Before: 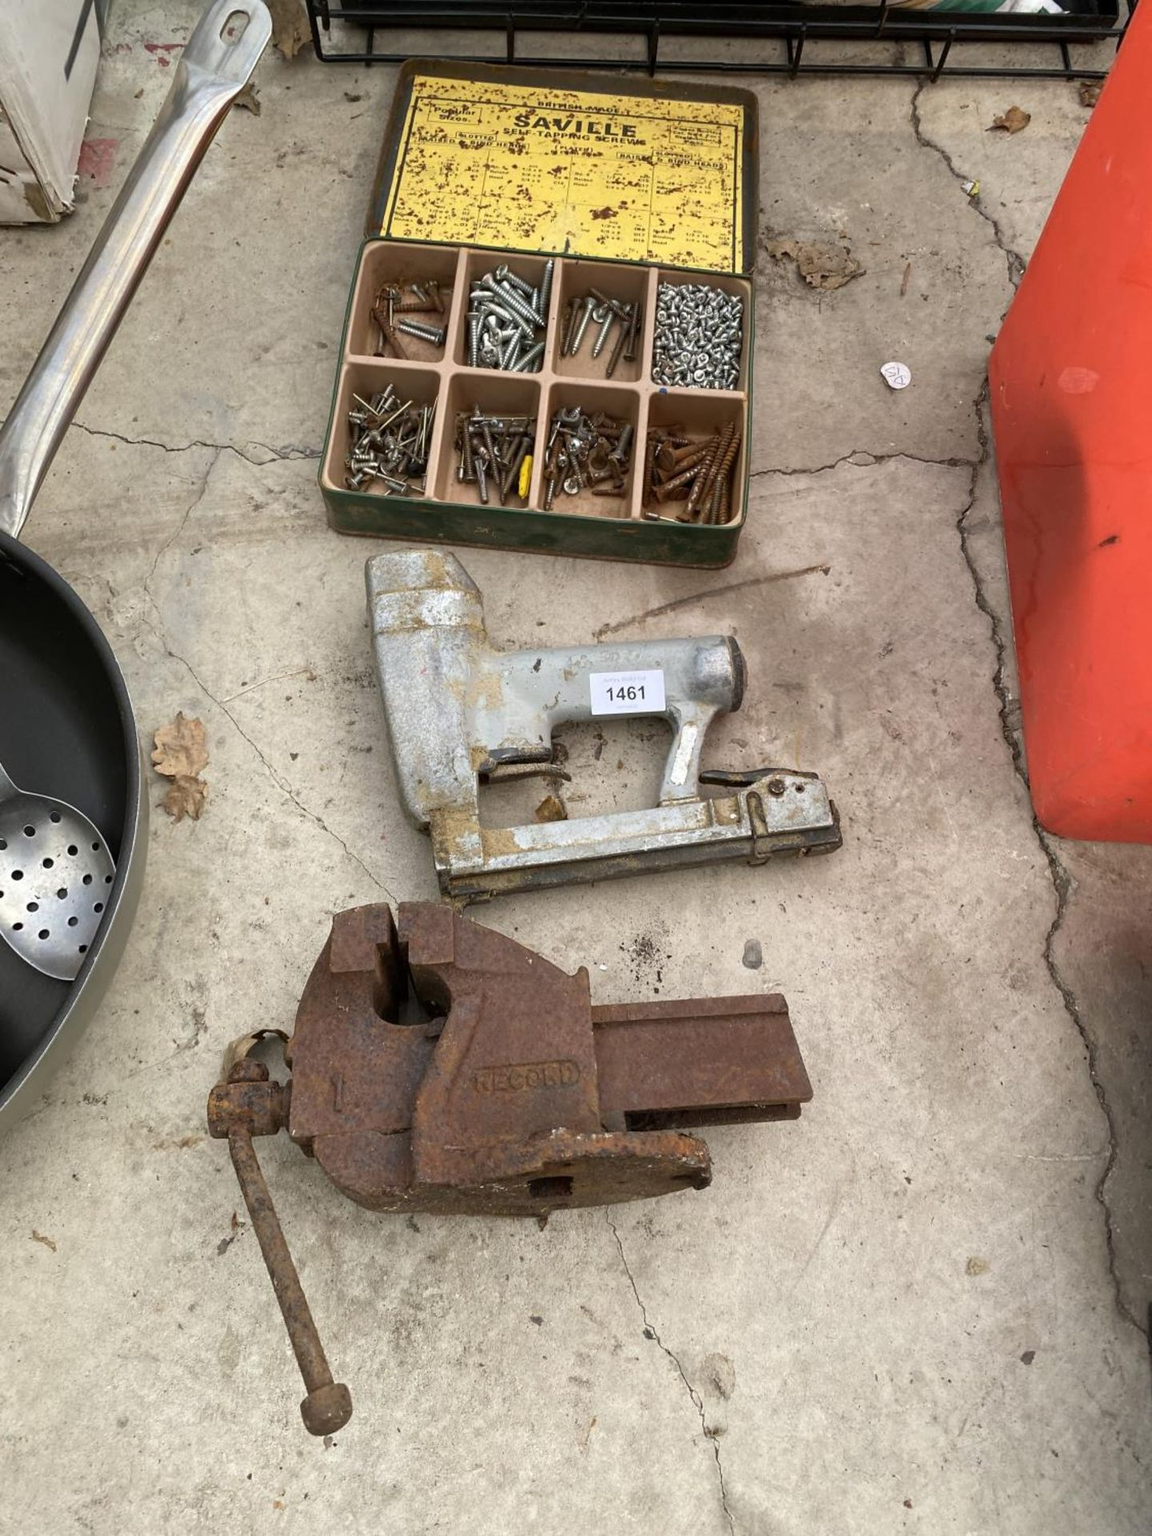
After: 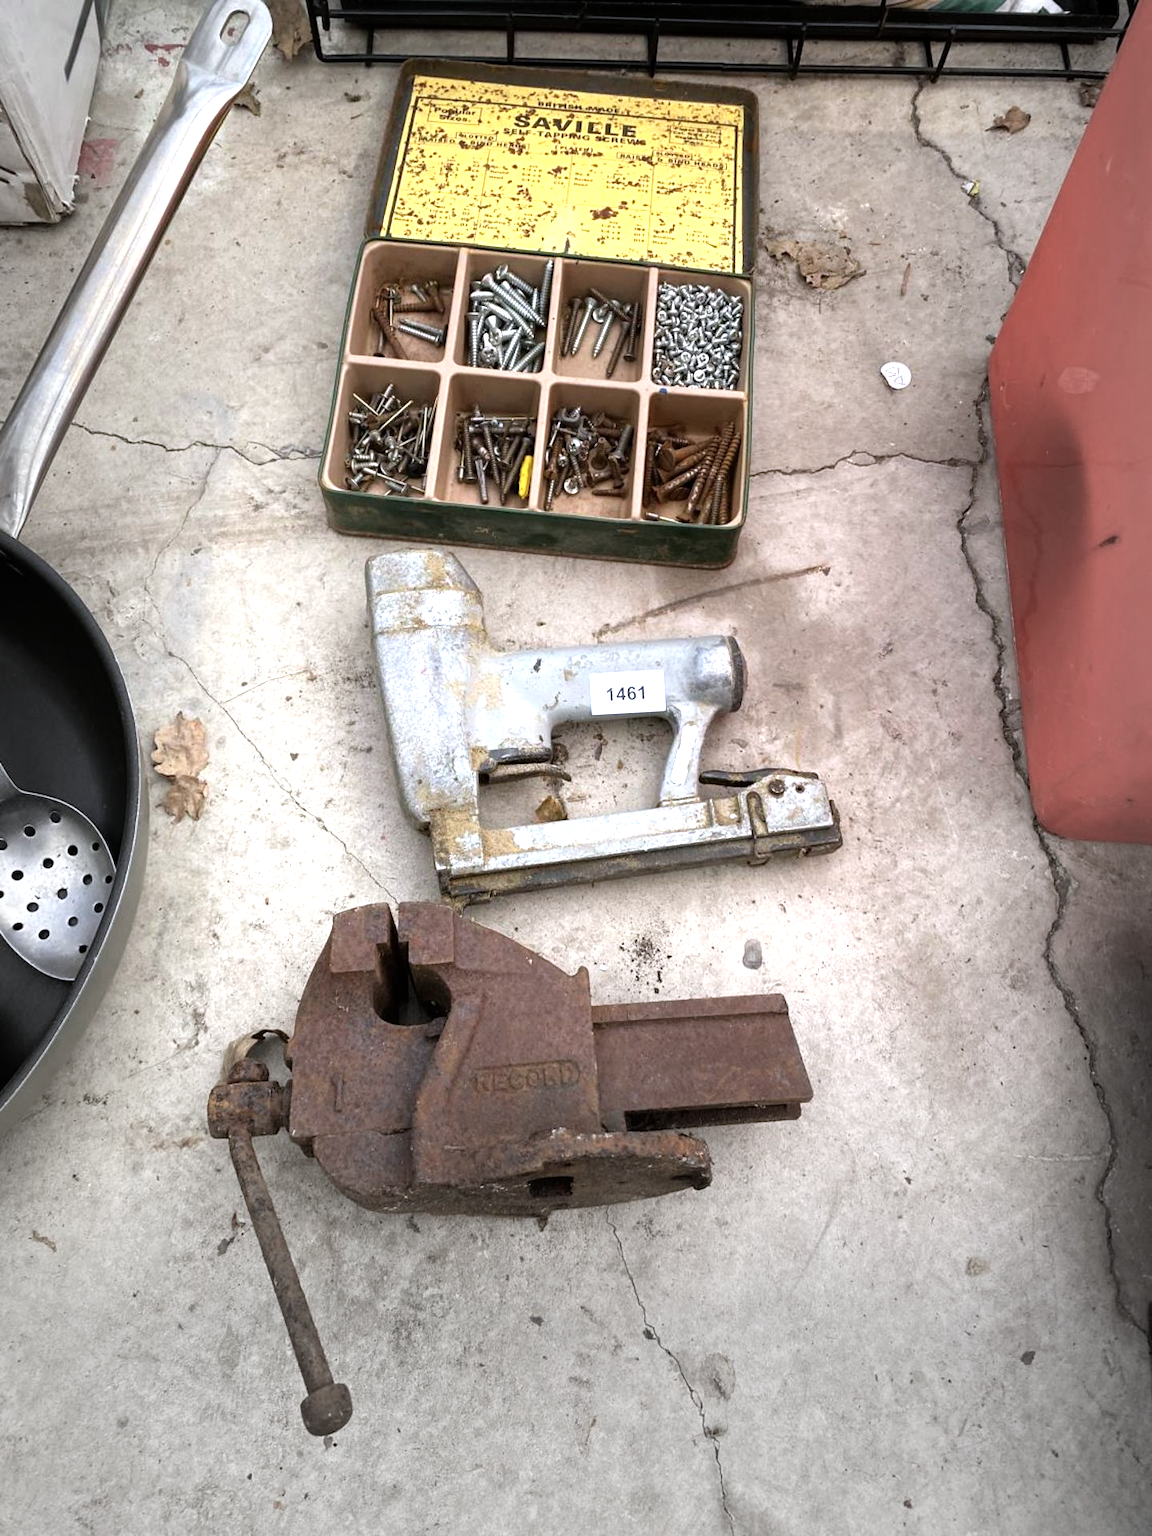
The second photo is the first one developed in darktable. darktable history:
tone equalizer: -8 EV -0.73 EV, -7 EV -0.719 EV, -6 EV -0.581 EV, -5 EV -0.387 EV, -3 EV 0.404 EV, -2 EV 0.6 EV, -1 EV 0.688 EV, +0 EV 0.777 EV
vignetting: fall-off start 53.84%, brightness -0.521, saturation -0.515, center (-0.069, -0.313), automatic ratio true, width/height ratio 1.313, shape 0.217
color calibration: illuminant as shot in camera, x 0.358, y 0.373, temperature 4628.91 K
